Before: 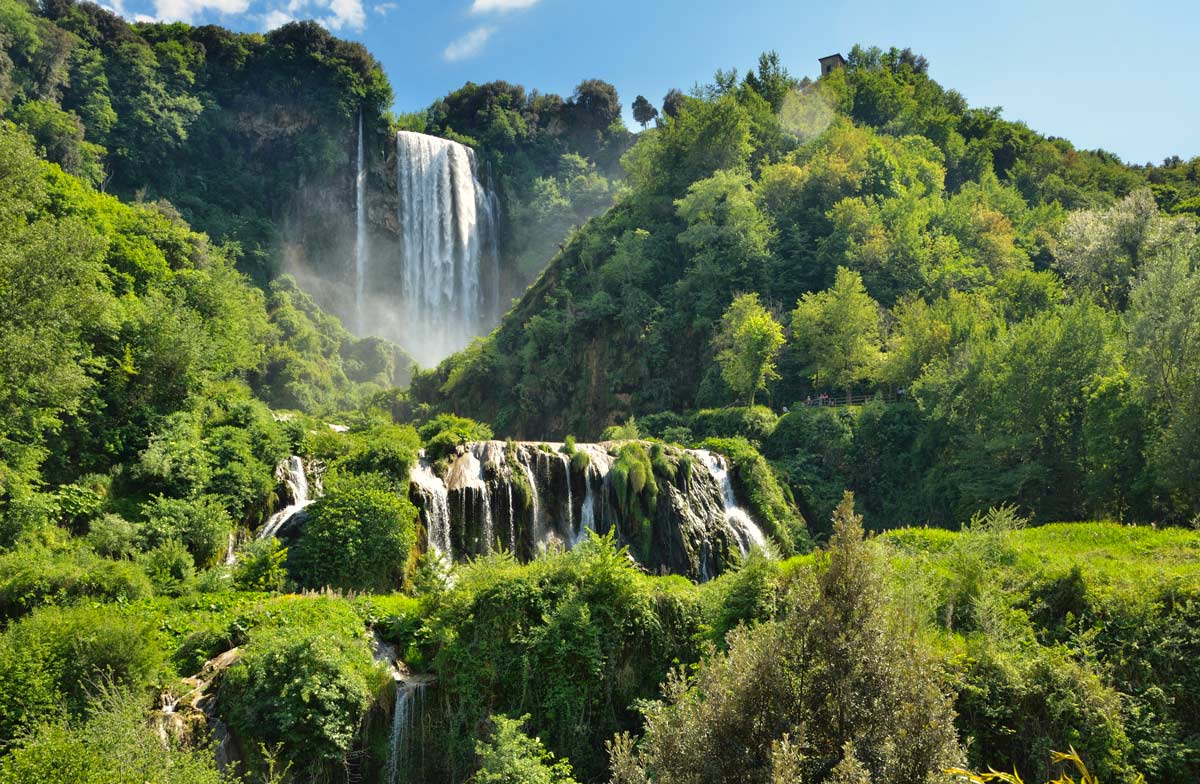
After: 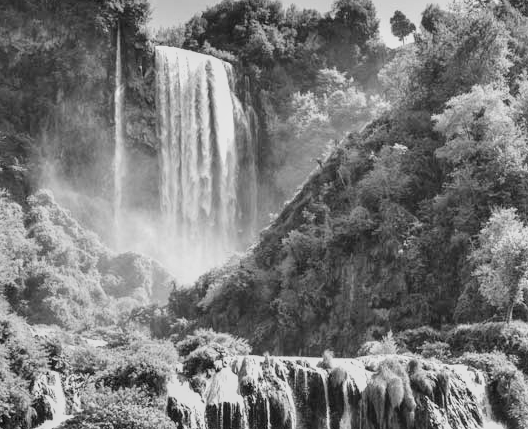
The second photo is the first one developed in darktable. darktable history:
crop: left 20.248%, top 10.86%, right 35.675%, bottom 34.321%
local contrast: detail 130%
color balance rgb: linear chroma grading › global chroma 15%, perceptual saturation grading › global saturation 30%
exposure: exposure 0.564 EV, compensate highlight preservation false
lowpass: radius 0.1, contrast 0.85, saturation 1.1, unbound 0
tone curve: curves: ch0 [(0, 0) (0.091, 0.066) (0.184, 0.16) (0.491, 0.519) (0.748, 0.765) (1, 0.919)]; ch1 [(0, 0) (0.179, 0.173) (0.322, 0.32) (0.424, 0.424) (0.502, 0.504) (0.56, 0.575) (0.631, 0.675) (0.777, 0.806) (1, 1)]; ch2 [(0, 0) (0.434, 0.447) (0.497, 0.498) (0.539, 0.566) (0.676, 0.691) (1, 1)], color space Lab, independent channels, preserve colors none
monochrome: on, module defaults
